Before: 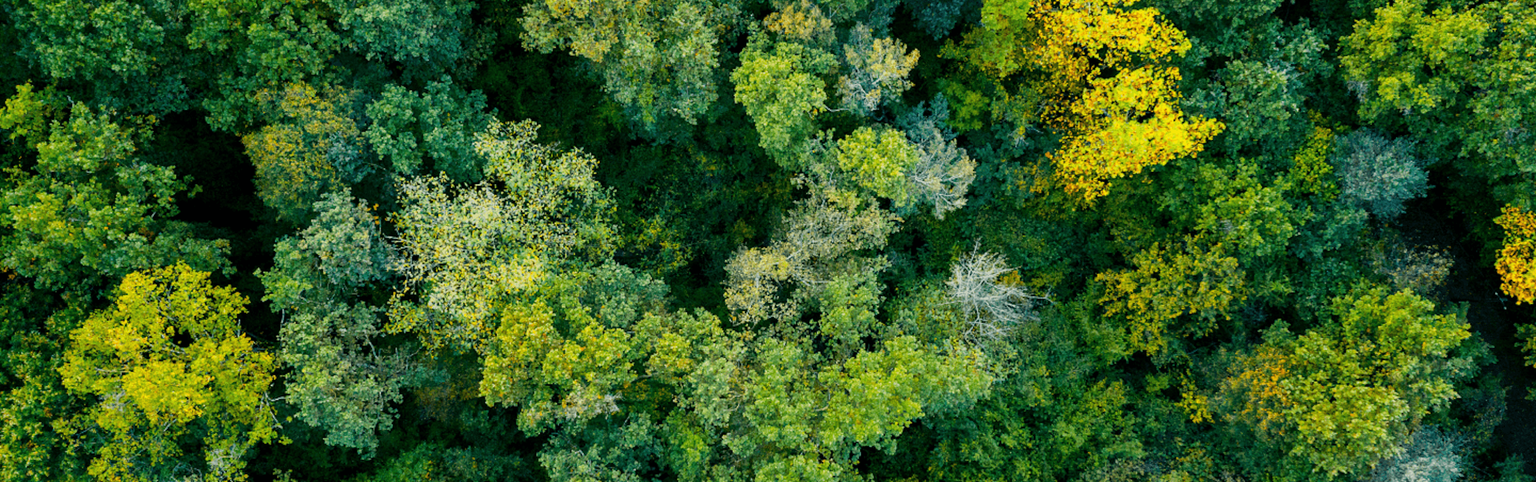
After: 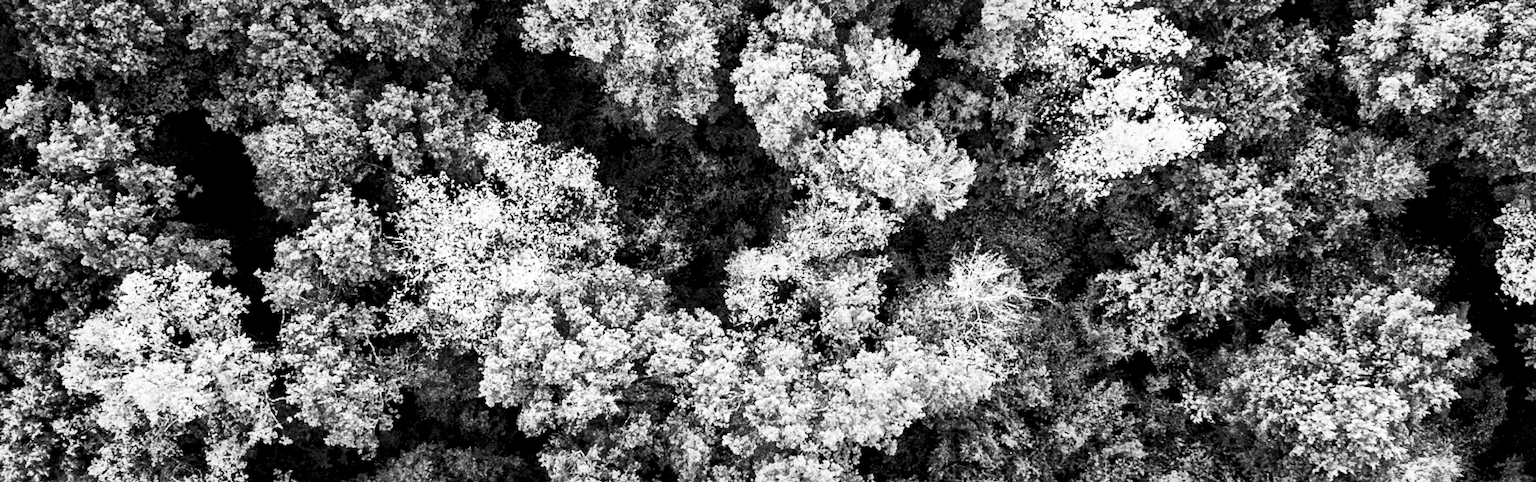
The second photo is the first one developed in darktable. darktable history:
filmic rgb: black relative exposure -7.32 EV, white relative exposure 5.09 EV, hardness 3.2
contrast brightness saturation: contrast 0.53, brightness 0.47, saturation -1
exposure: black level correction 0.005, exposure 0.014 EV, compensate highlight preservation false
local contrast: mode bilateral grid, contrast 25, coarseness 60, detail 151%, midtone range 0.2
